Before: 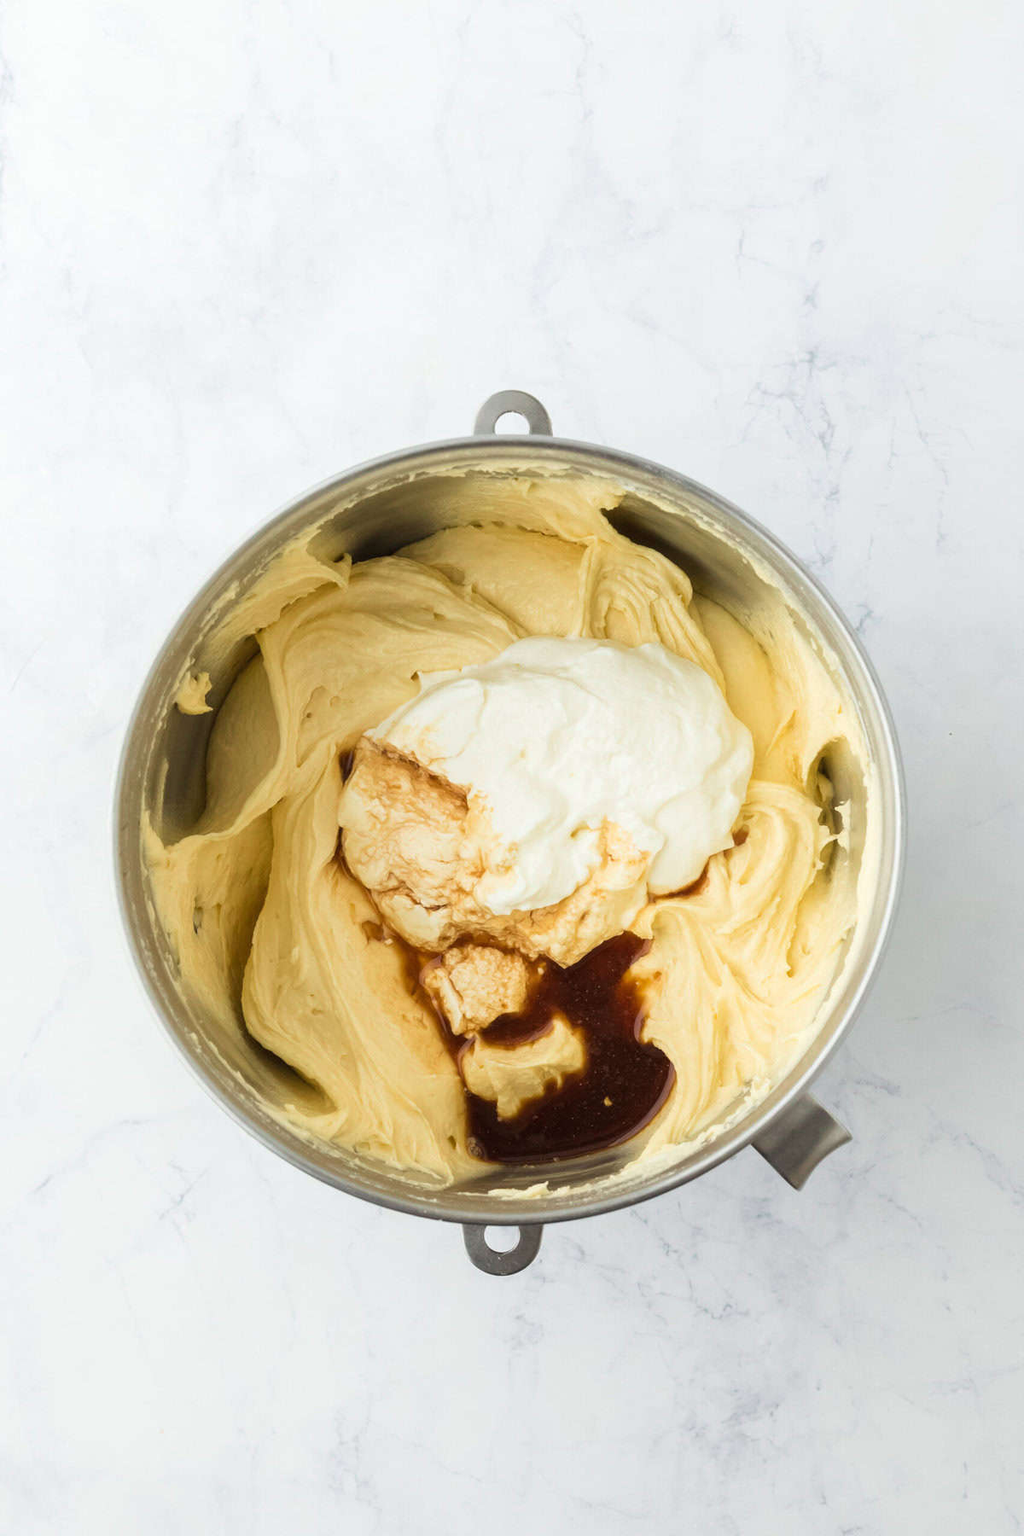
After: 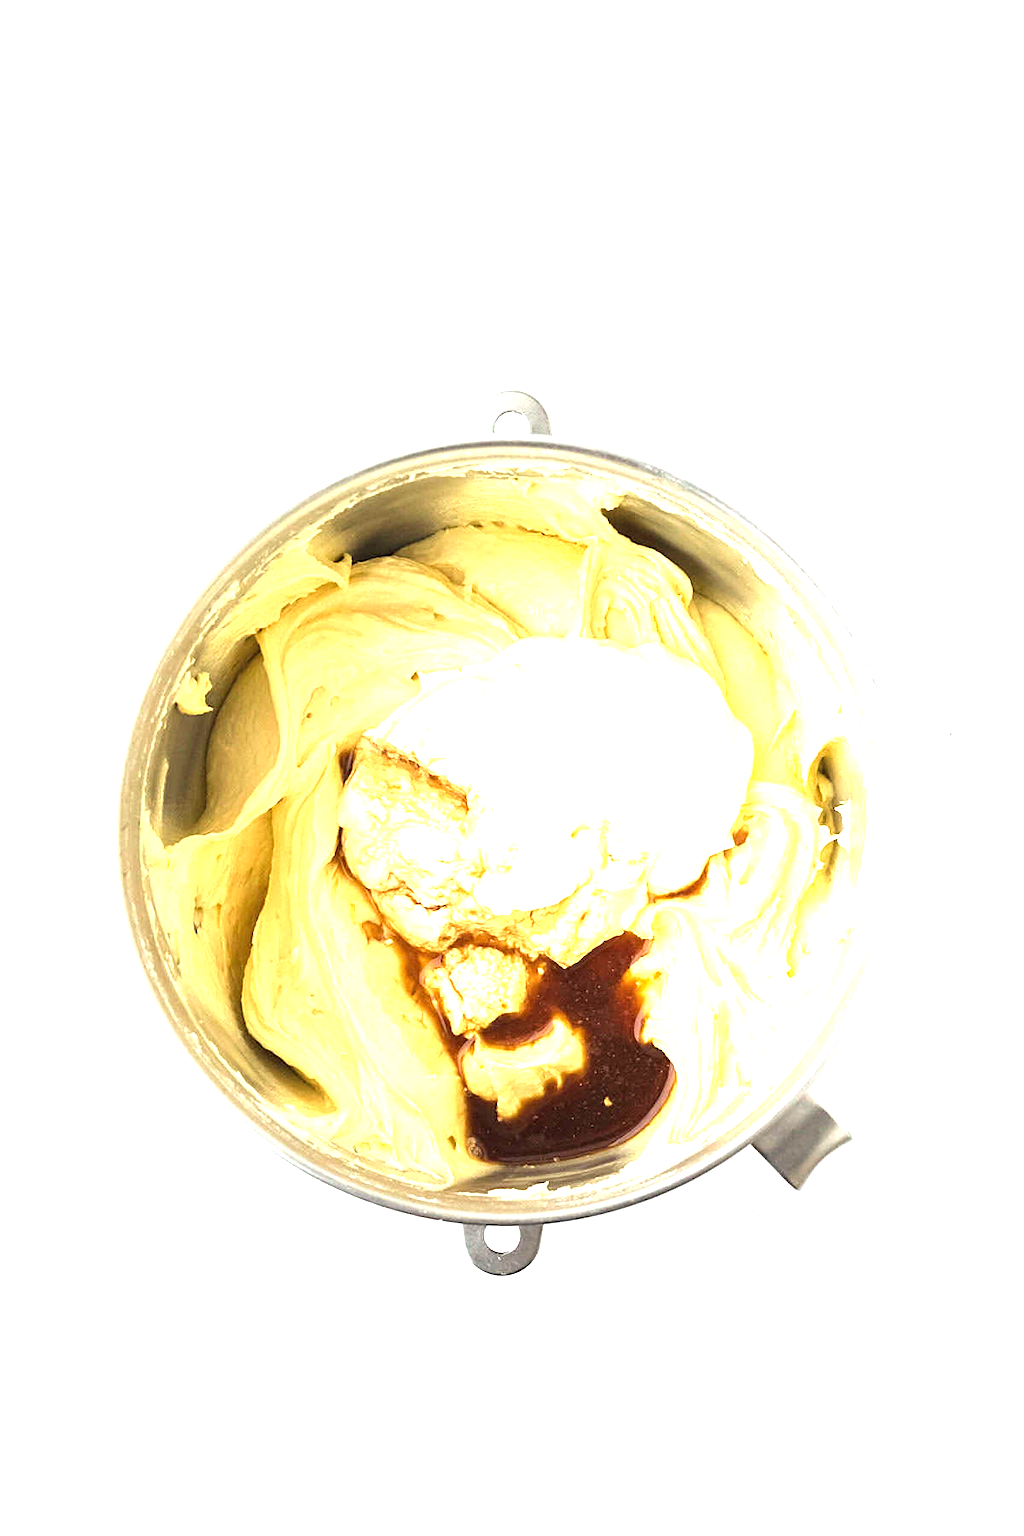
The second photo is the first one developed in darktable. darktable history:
exposure: black level correction 0, exposure 1.509 EV, compensate highlight preservation false
sharpen: on, module defaults
